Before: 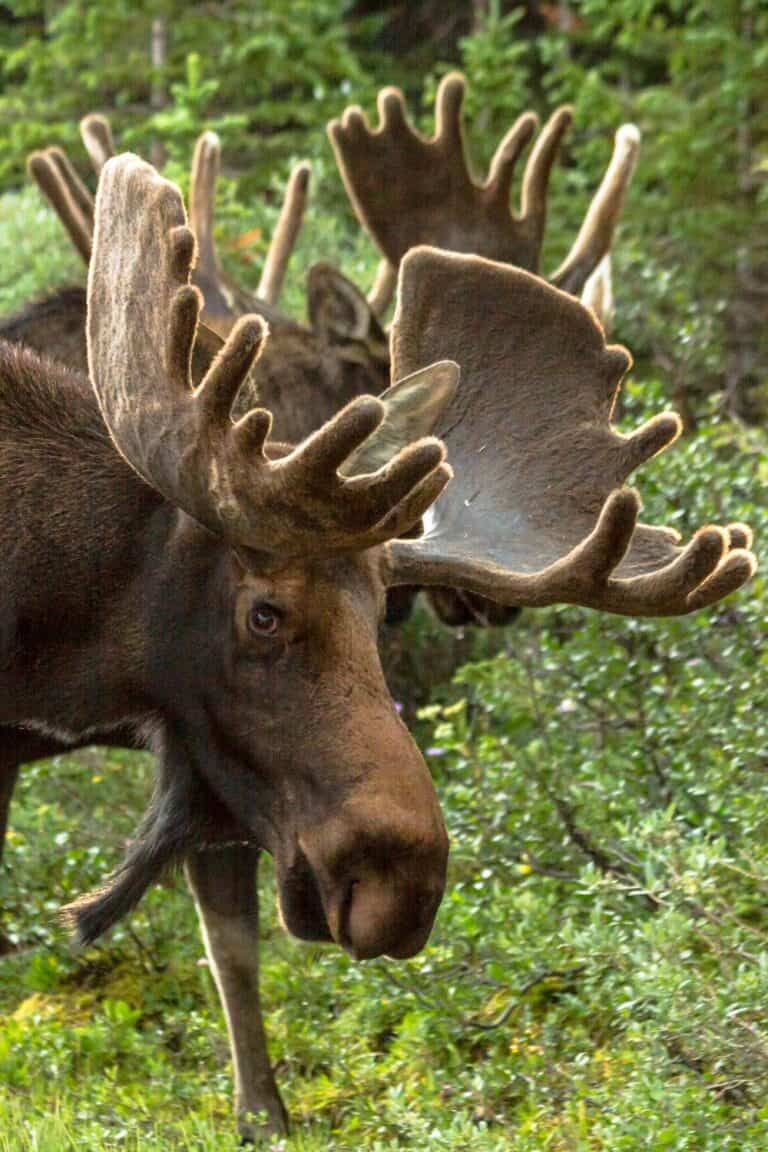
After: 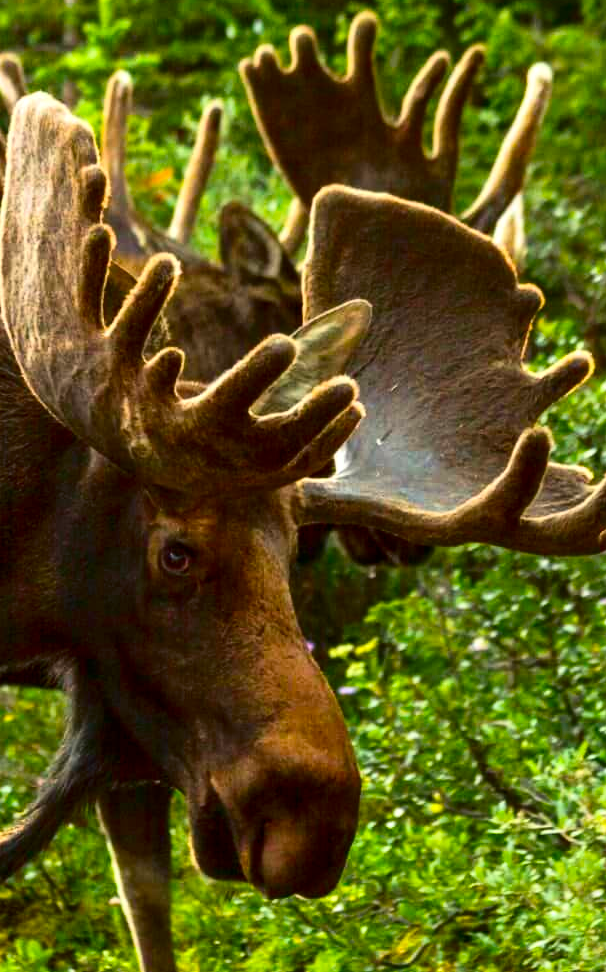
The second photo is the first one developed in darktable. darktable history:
crop: left 11.496%, top 5.316%, right 9.586%, bottom 10.259%
contrast brightness saturation: contrast 0.194, brightness -0.107, saturation 0.209
color balance rgb: highlights gain › luminance 6.433%, highlights gain › chroma 1.269%, highlights gain › hue 89.57°, perceptual saturation grading › global saturation 30.011%, global vibrance 20%
shadows and highlights: shadows 20.69, highlights -21.04, soften with gaussian
